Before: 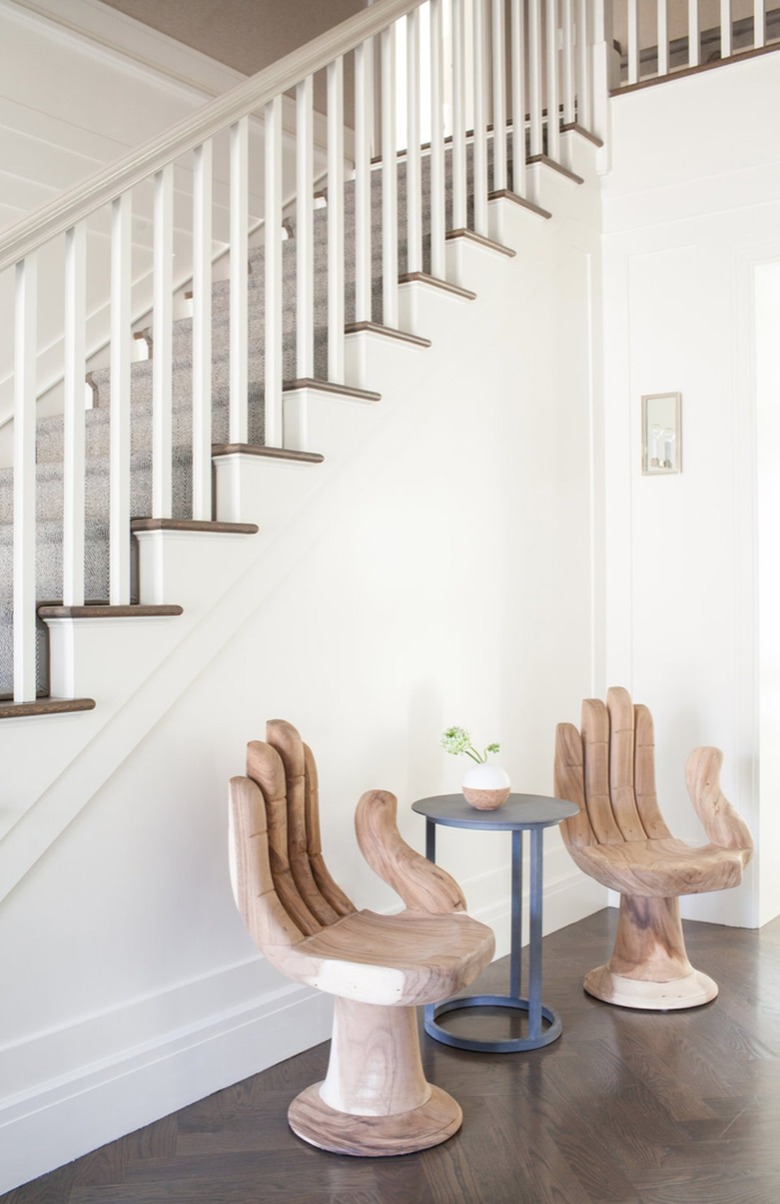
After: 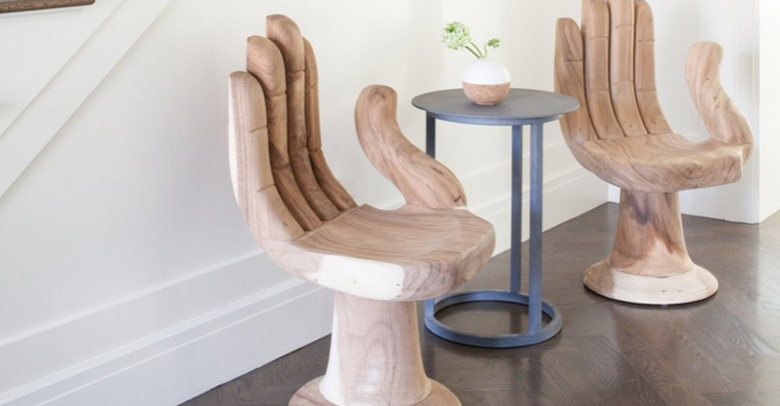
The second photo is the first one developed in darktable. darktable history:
crop and rotate: top 58.572%, bottom 7.649%
